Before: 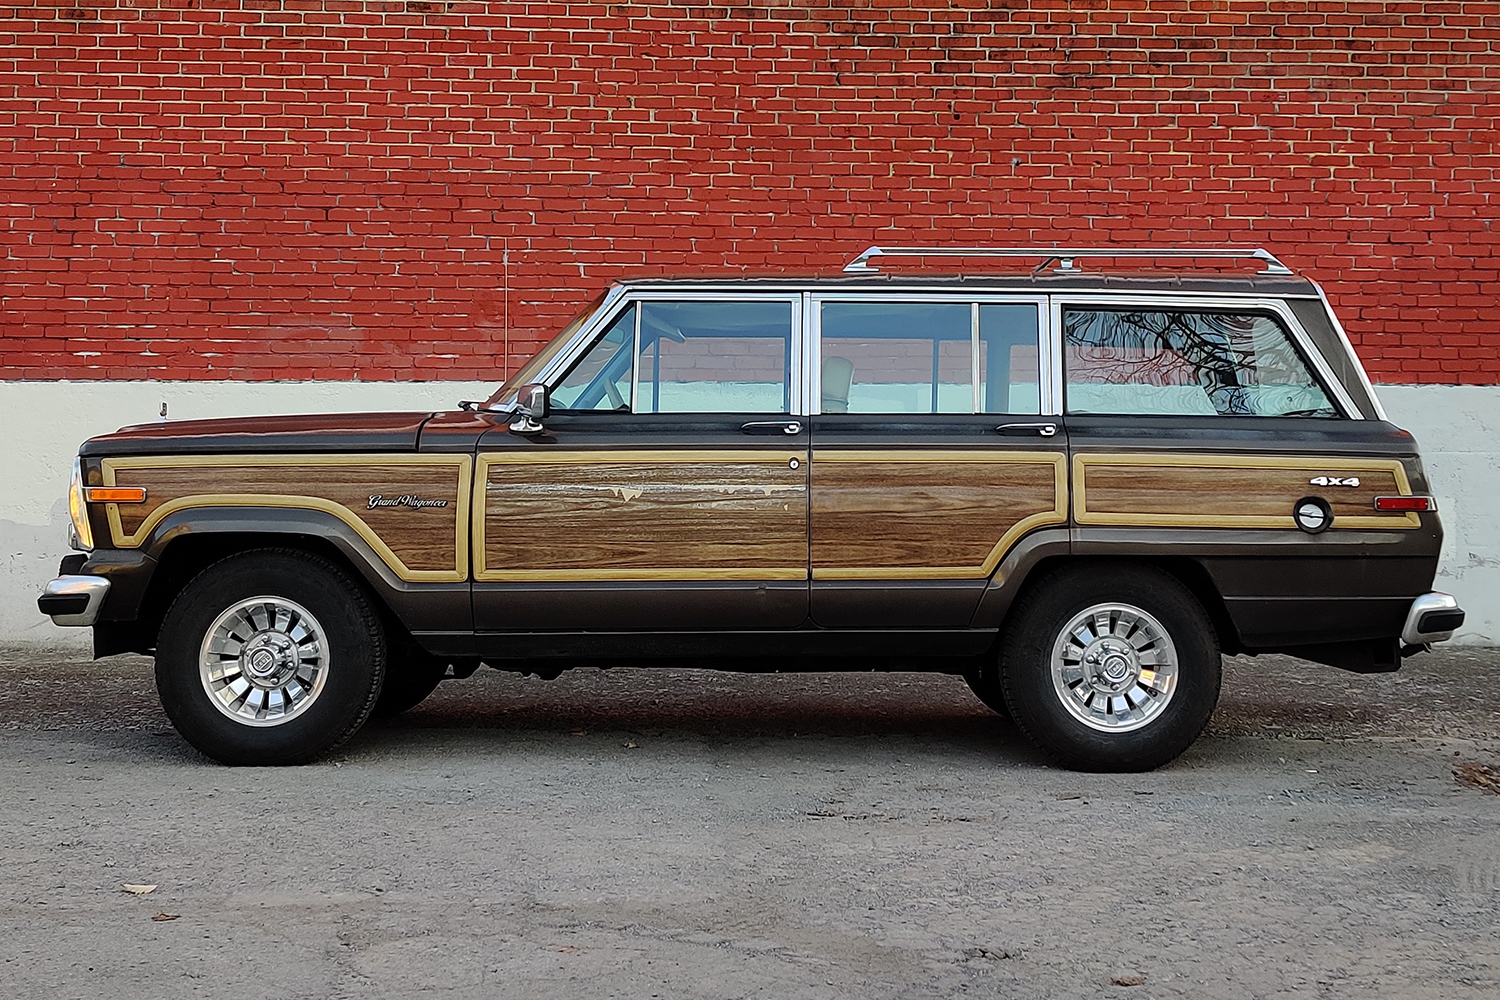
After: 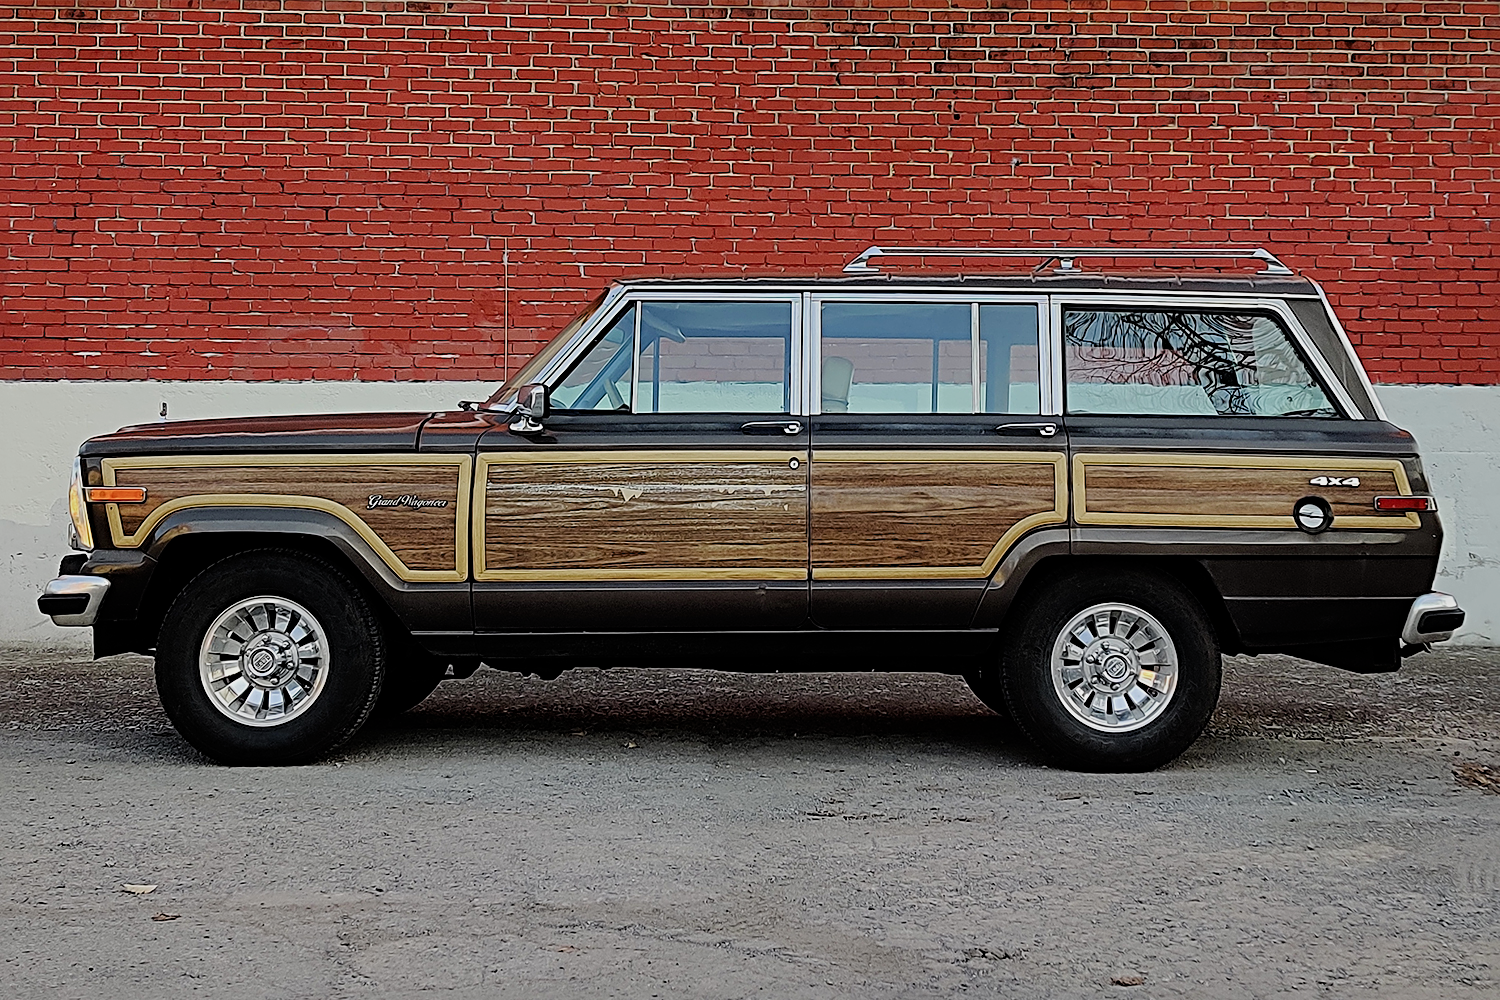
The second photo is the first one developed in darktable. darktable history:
filmic rgb: black relative exposure -7.98 EV, white relative exposure 4.06 EV, hardness 4.15, contrast 0.932
sharpen: radius 3.967
